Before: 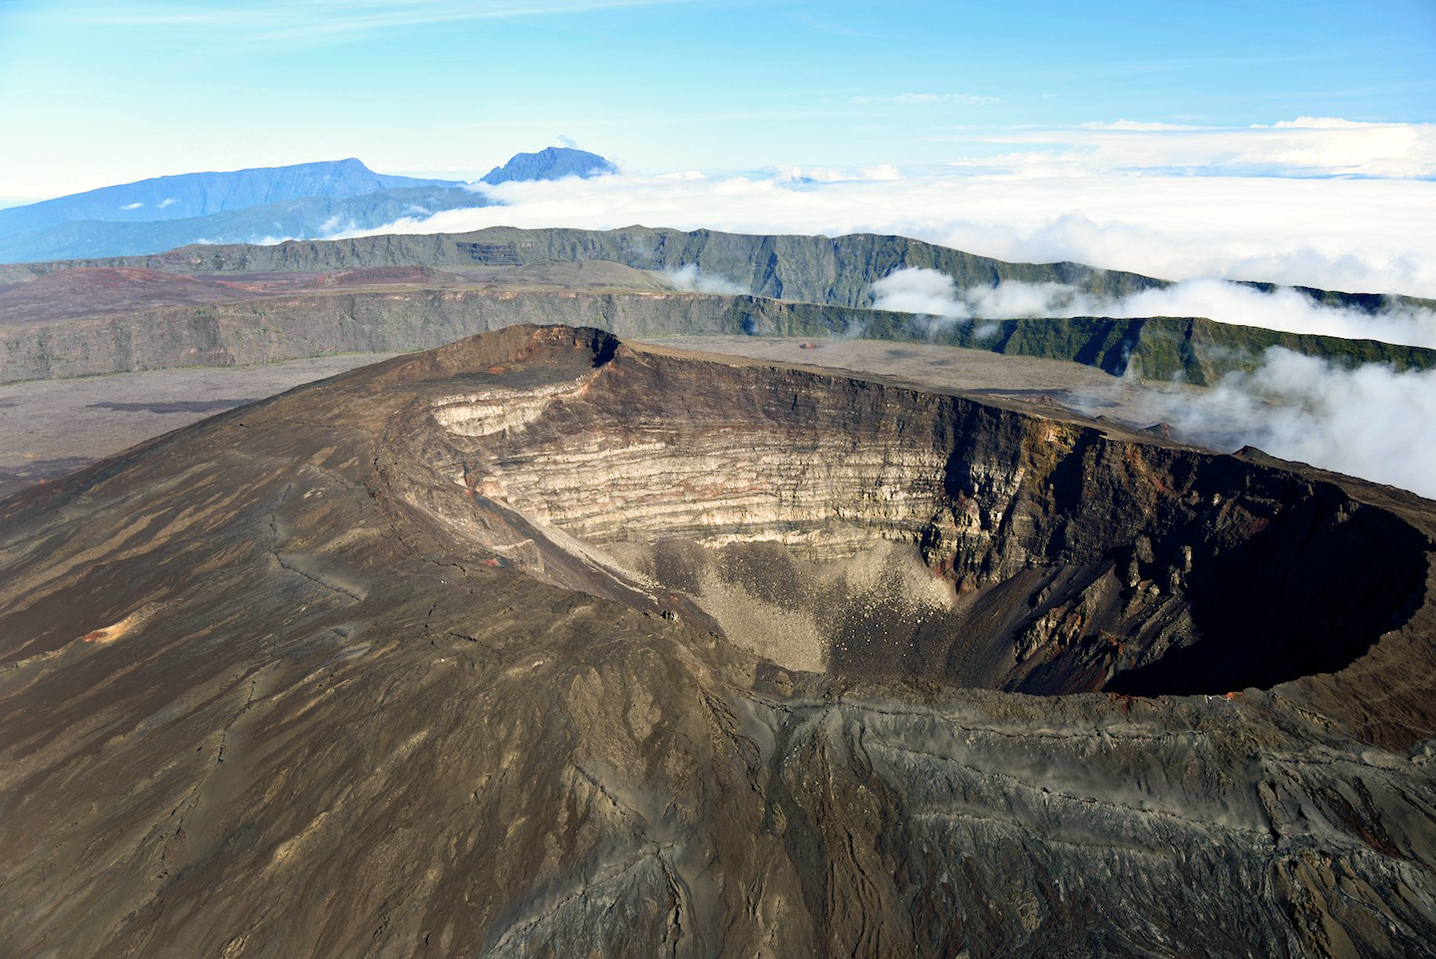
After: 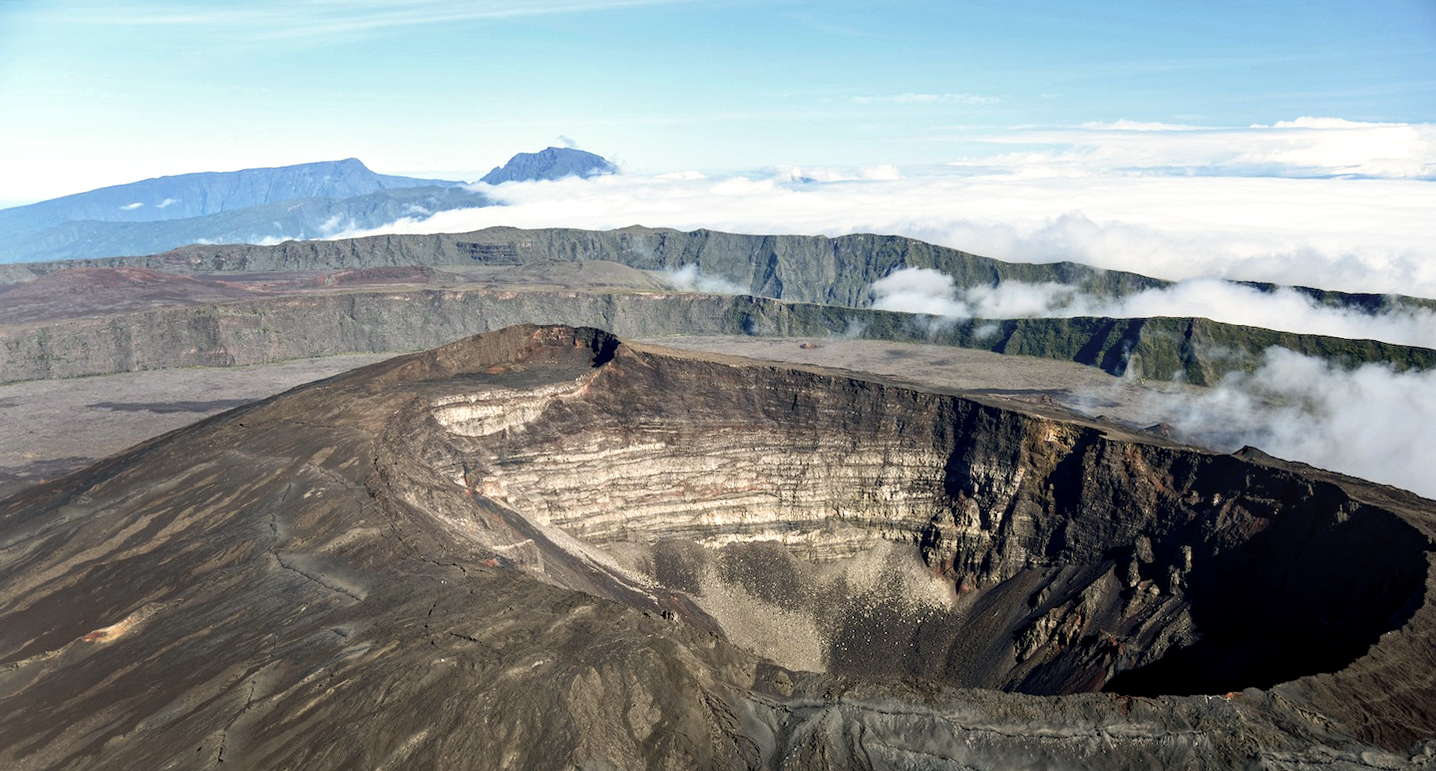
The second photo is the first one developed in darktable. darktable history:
crop: bottom 19.583%
local contrast: on, module defaults
color correction: highlights b* 0.063, saturation 0.785
tone equalizer: -7 EV 0.102 EV, edges refinement/feathering 500, mask exposure compensation -1.57 EV, preserve details guided filter
